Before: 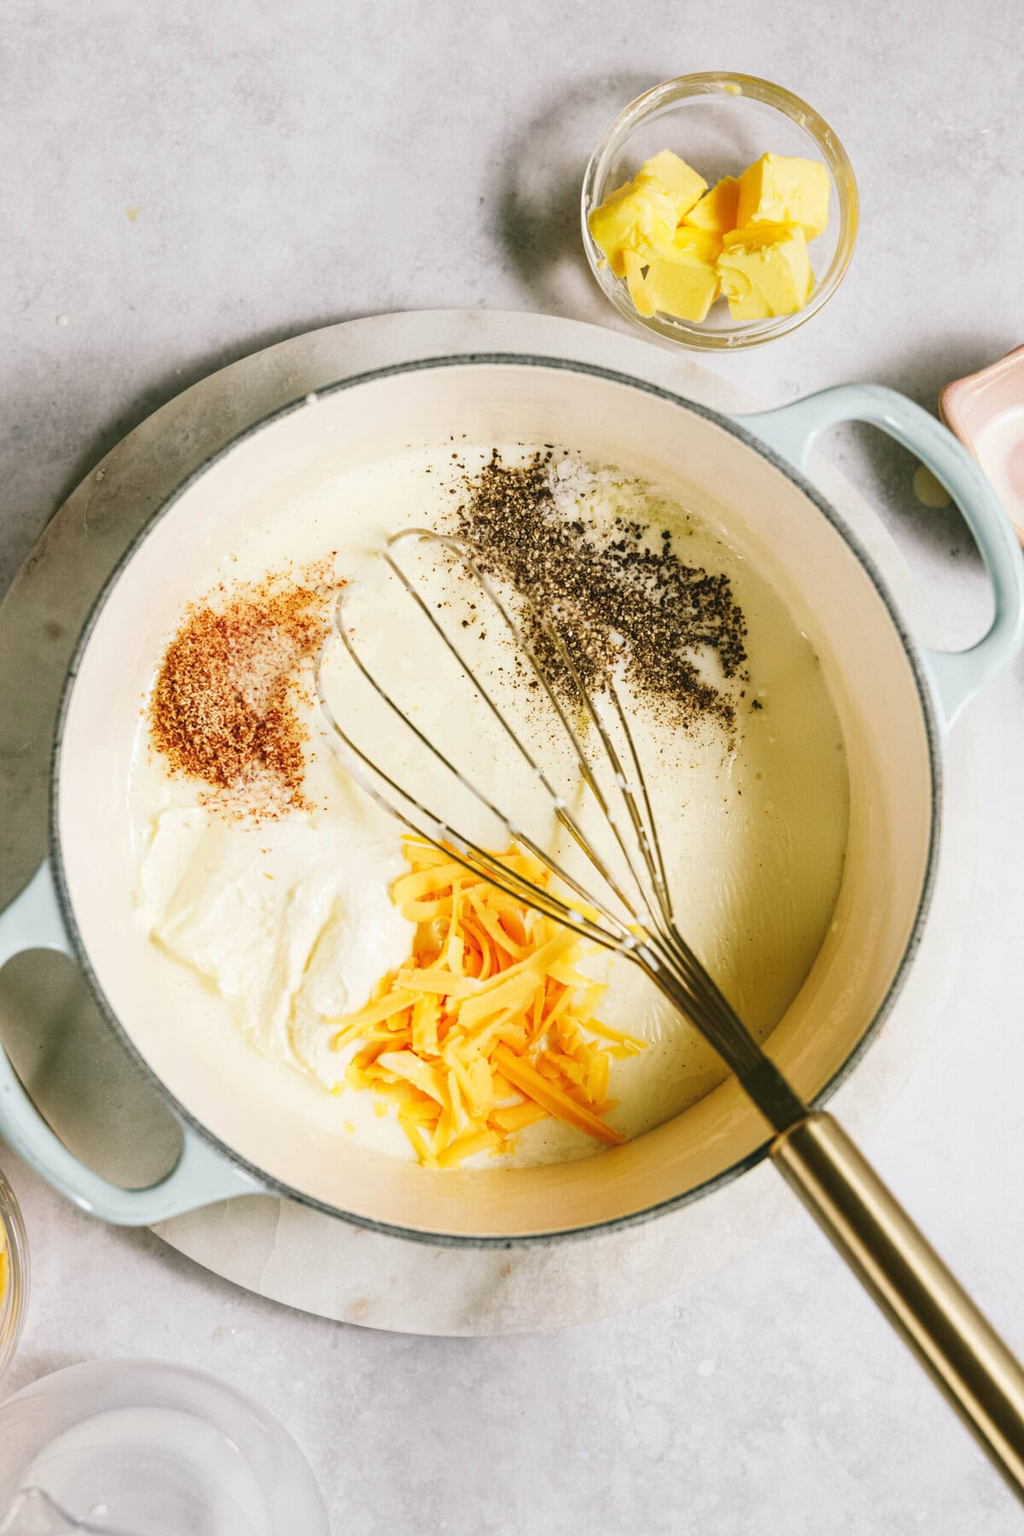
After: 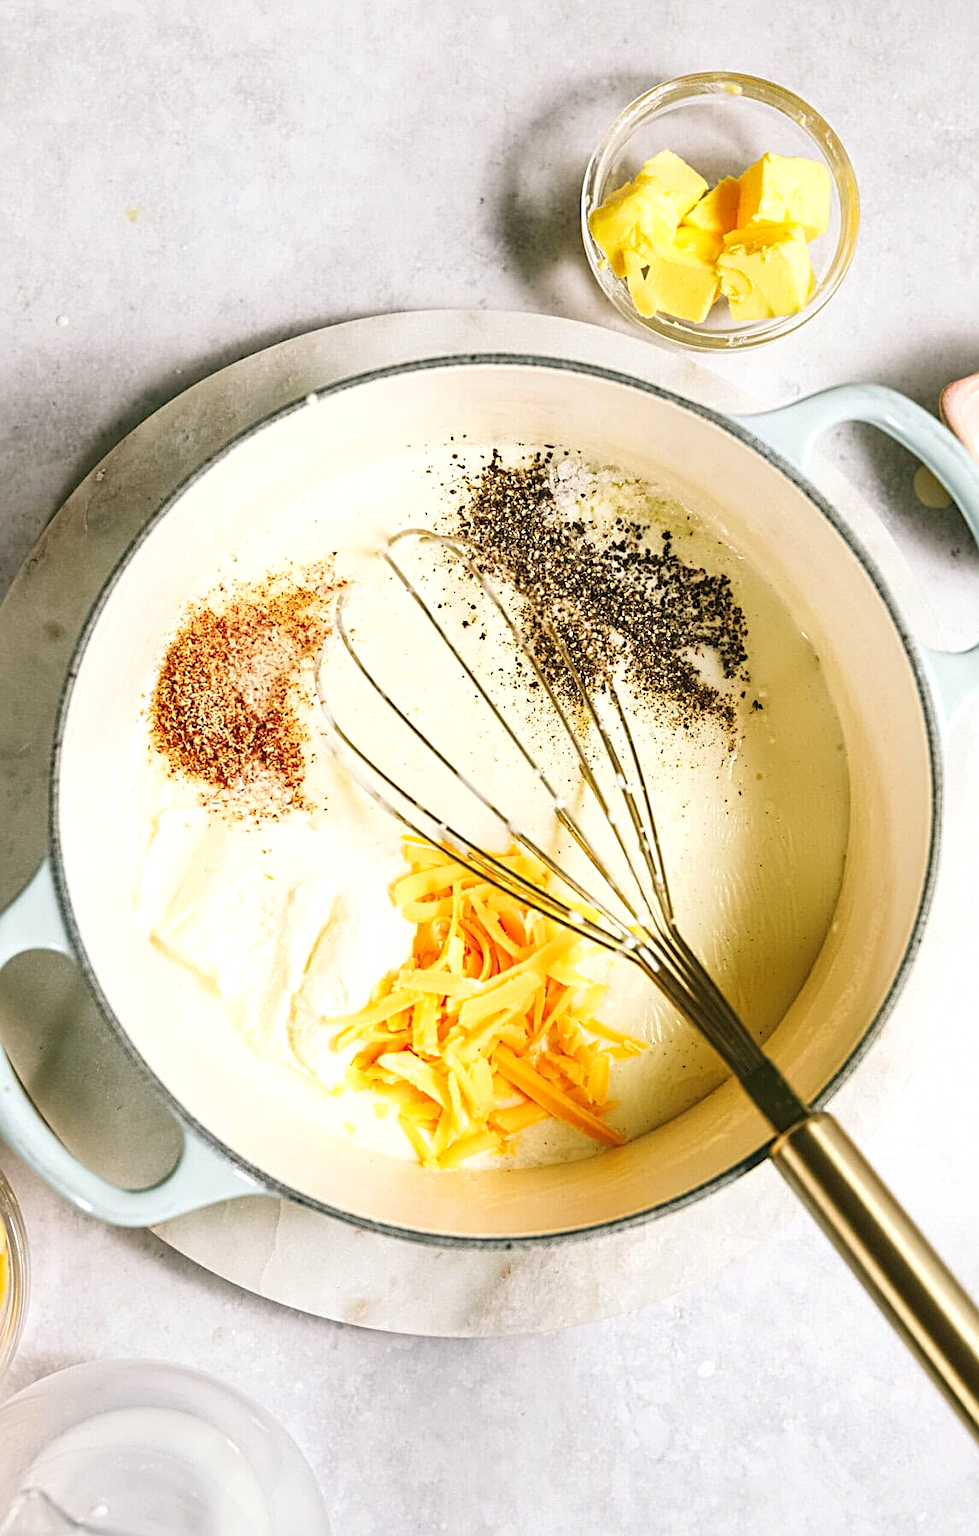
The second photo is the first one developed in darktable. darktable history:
exposure: black level correction 0.001, exposure 0.3 EV, compensate highlight preservation false
crop: right 4.378%, bottom 0.034%
sharpen: radius 2.532, amount 0.63
